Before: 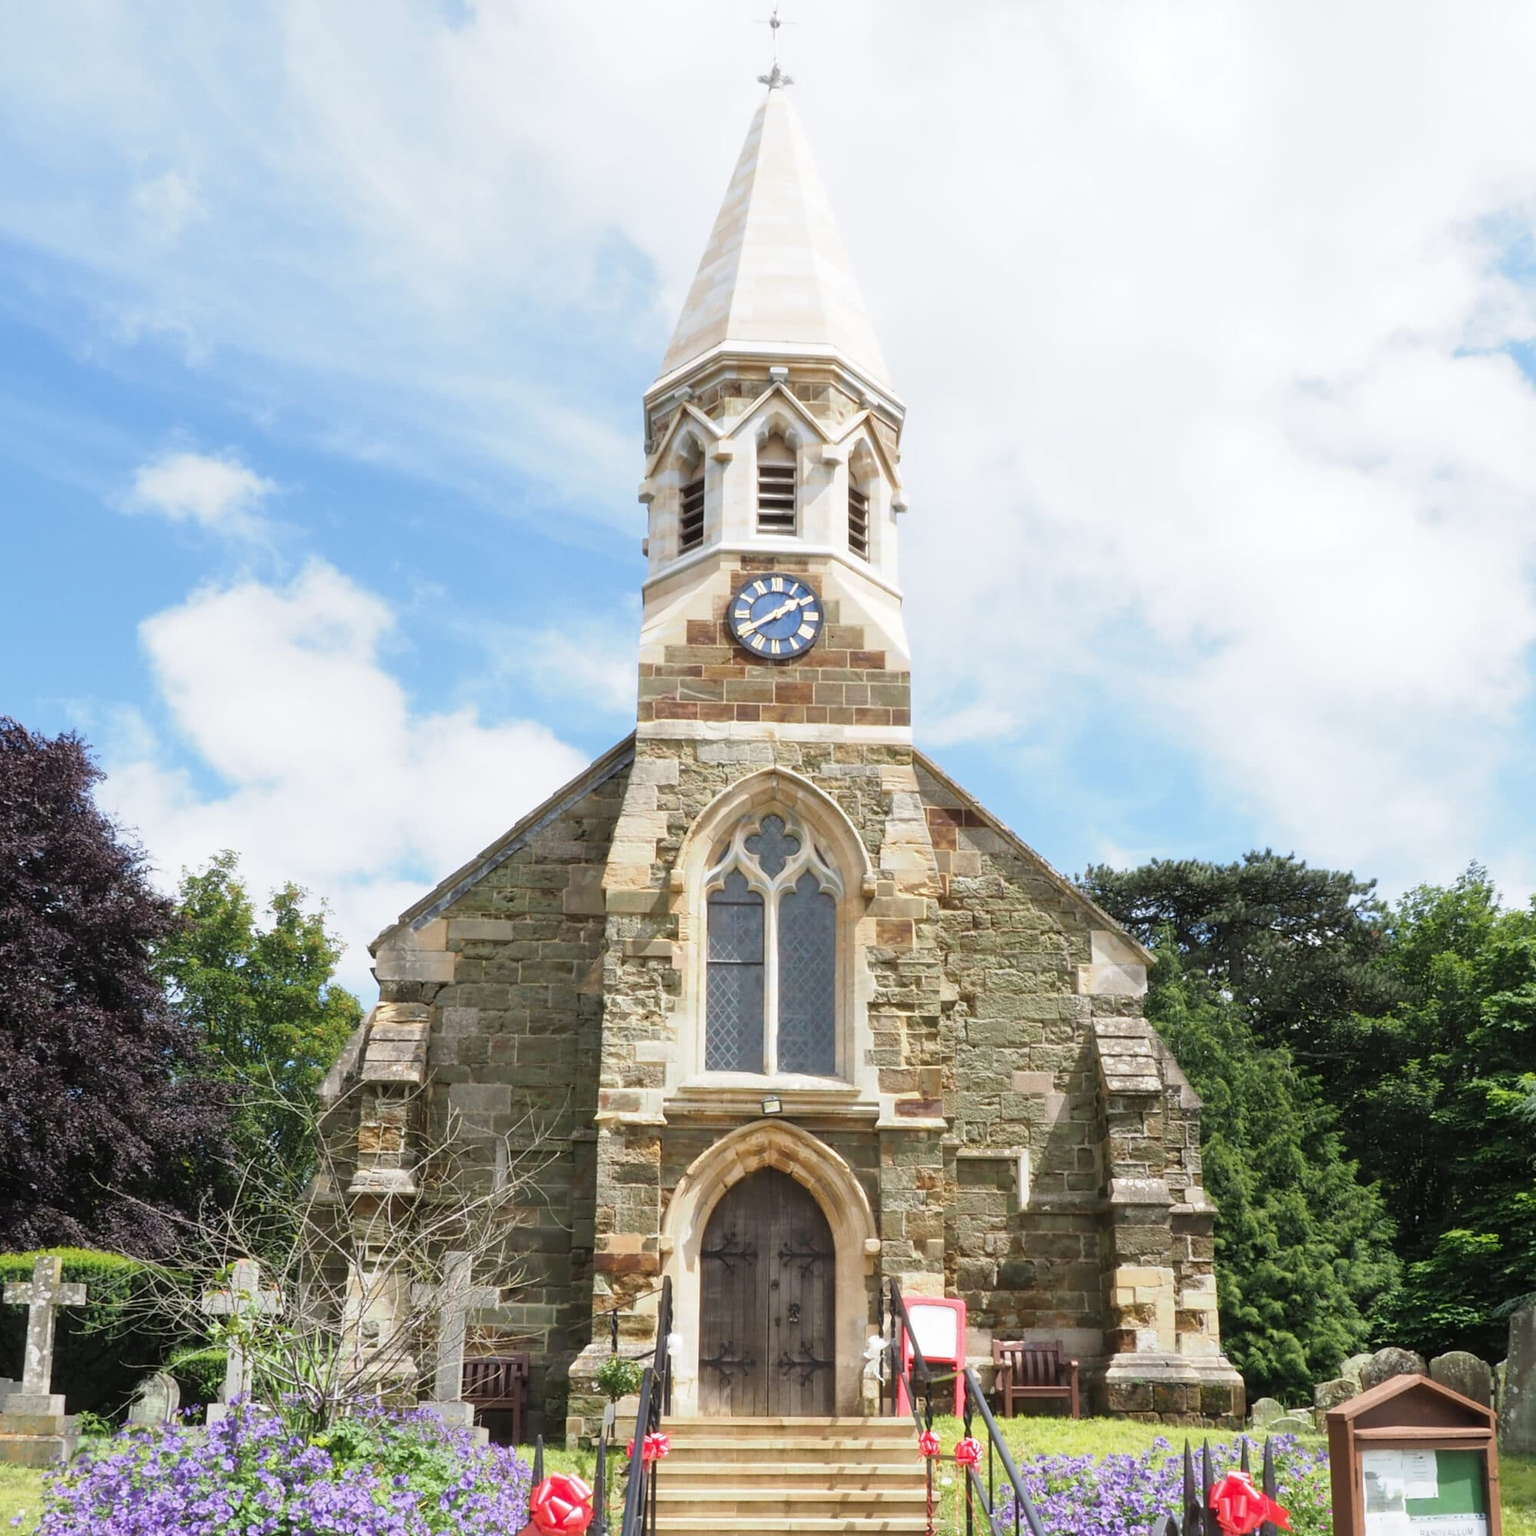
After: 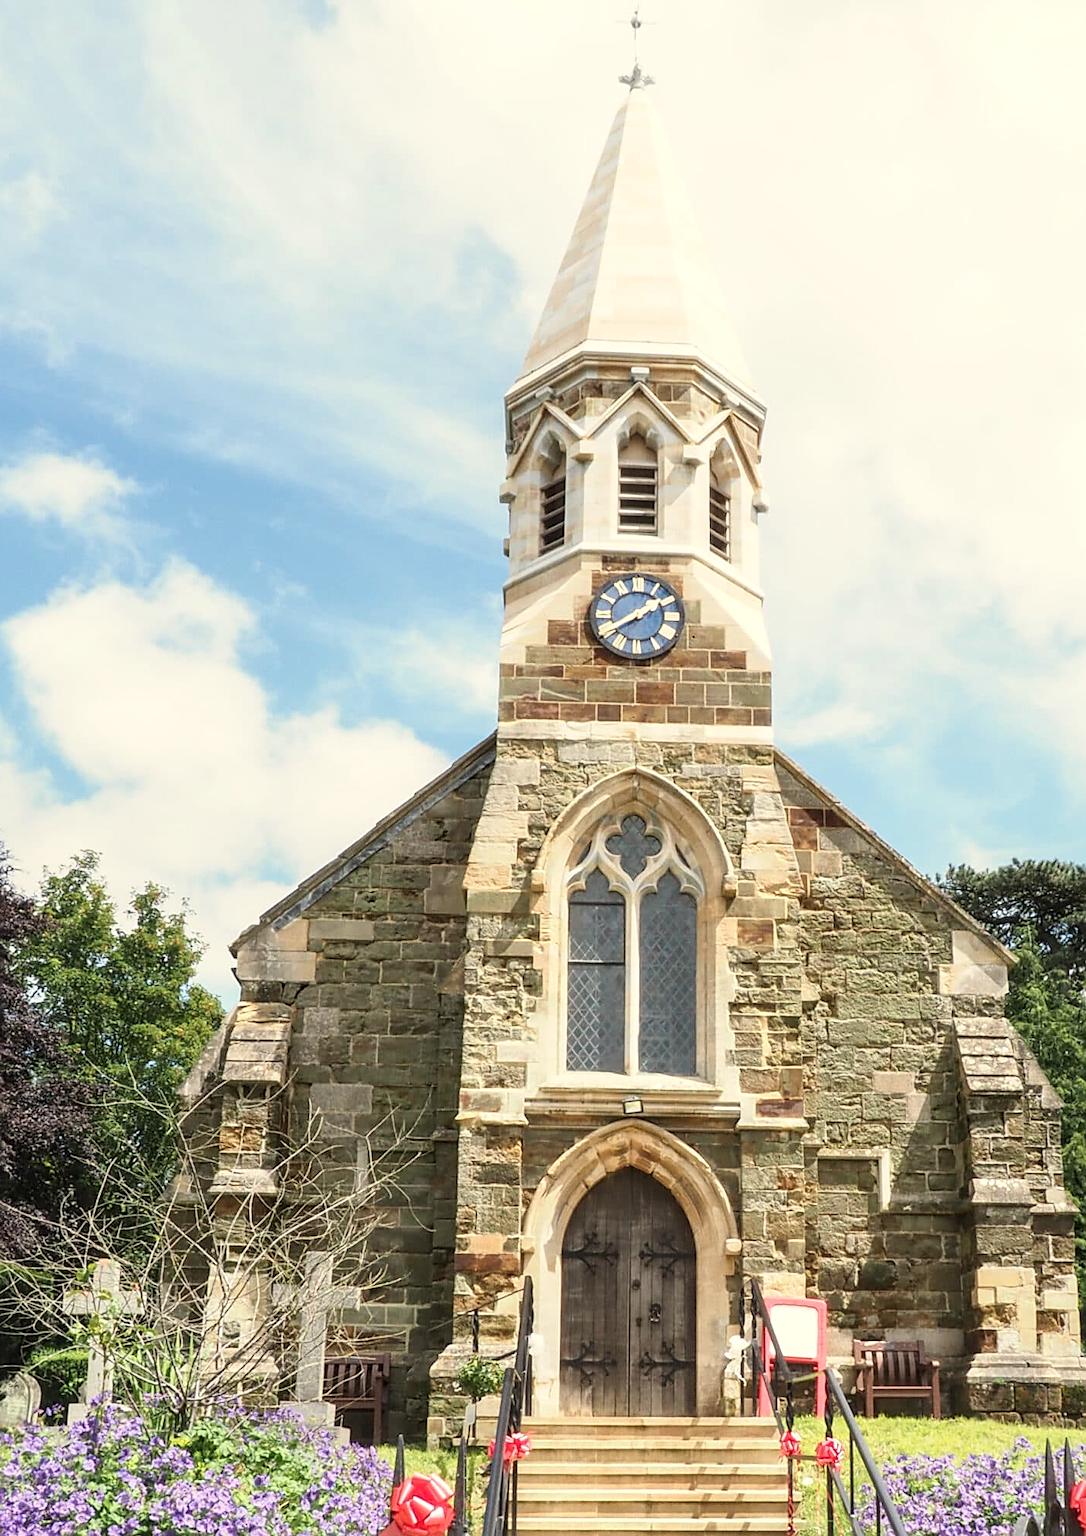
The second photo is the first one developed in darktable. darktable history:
crop and rotate: left 9.061%, right 20.142%
sharpen: on, module defaults
rotate and perspective: automatic cropping original format, crop left 0, crop top 0
local contrast: on, module defaults
contrast brightness saturation: contrast 0.15, brightness 0.05
white balance: red 1.029, blue 0.92
